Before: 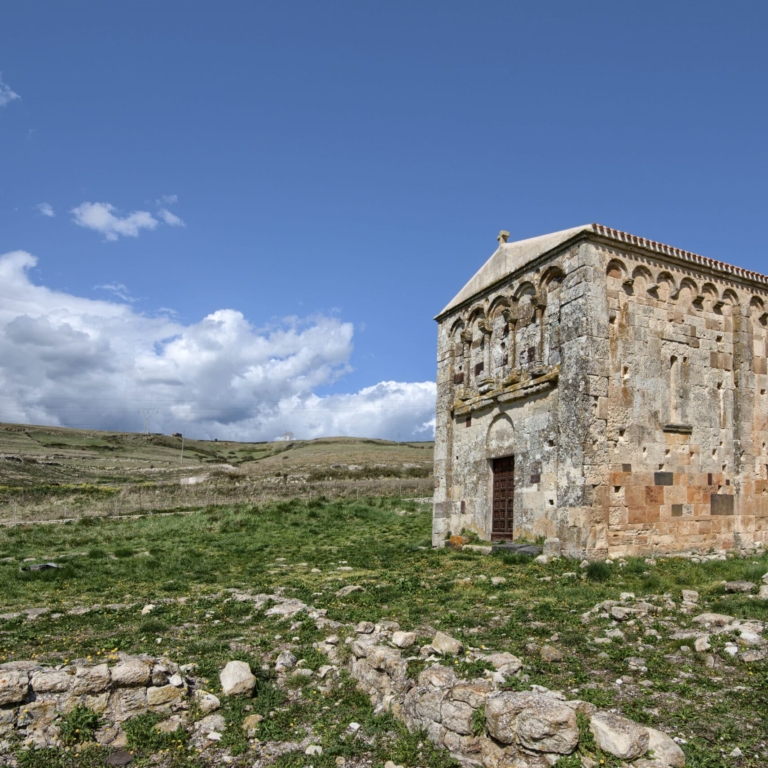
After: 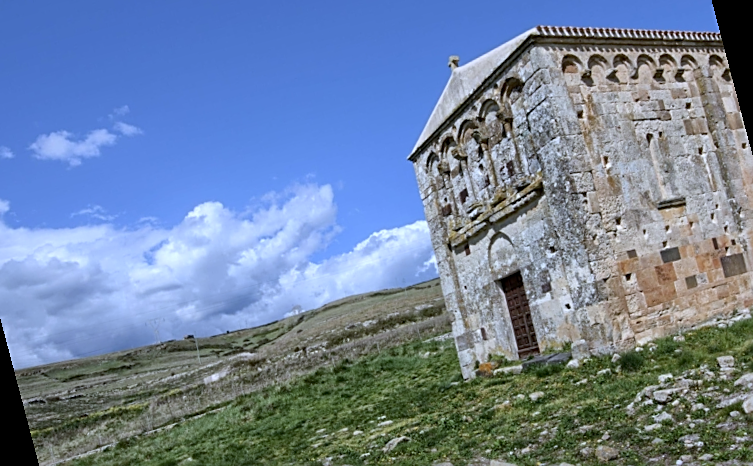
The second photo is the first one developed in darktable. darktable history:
rotate and perspective: rotation -14.8°, crop left 0.1, crop right 0.903, crop top 0.25, crop bottom 0.748
sharpen: on, module defaults
exposure: black level correction 0.002, exposure -0.1 EV, compensate highlight preservation false
white balance: red 0.948, green 1.02, blue 1.176
